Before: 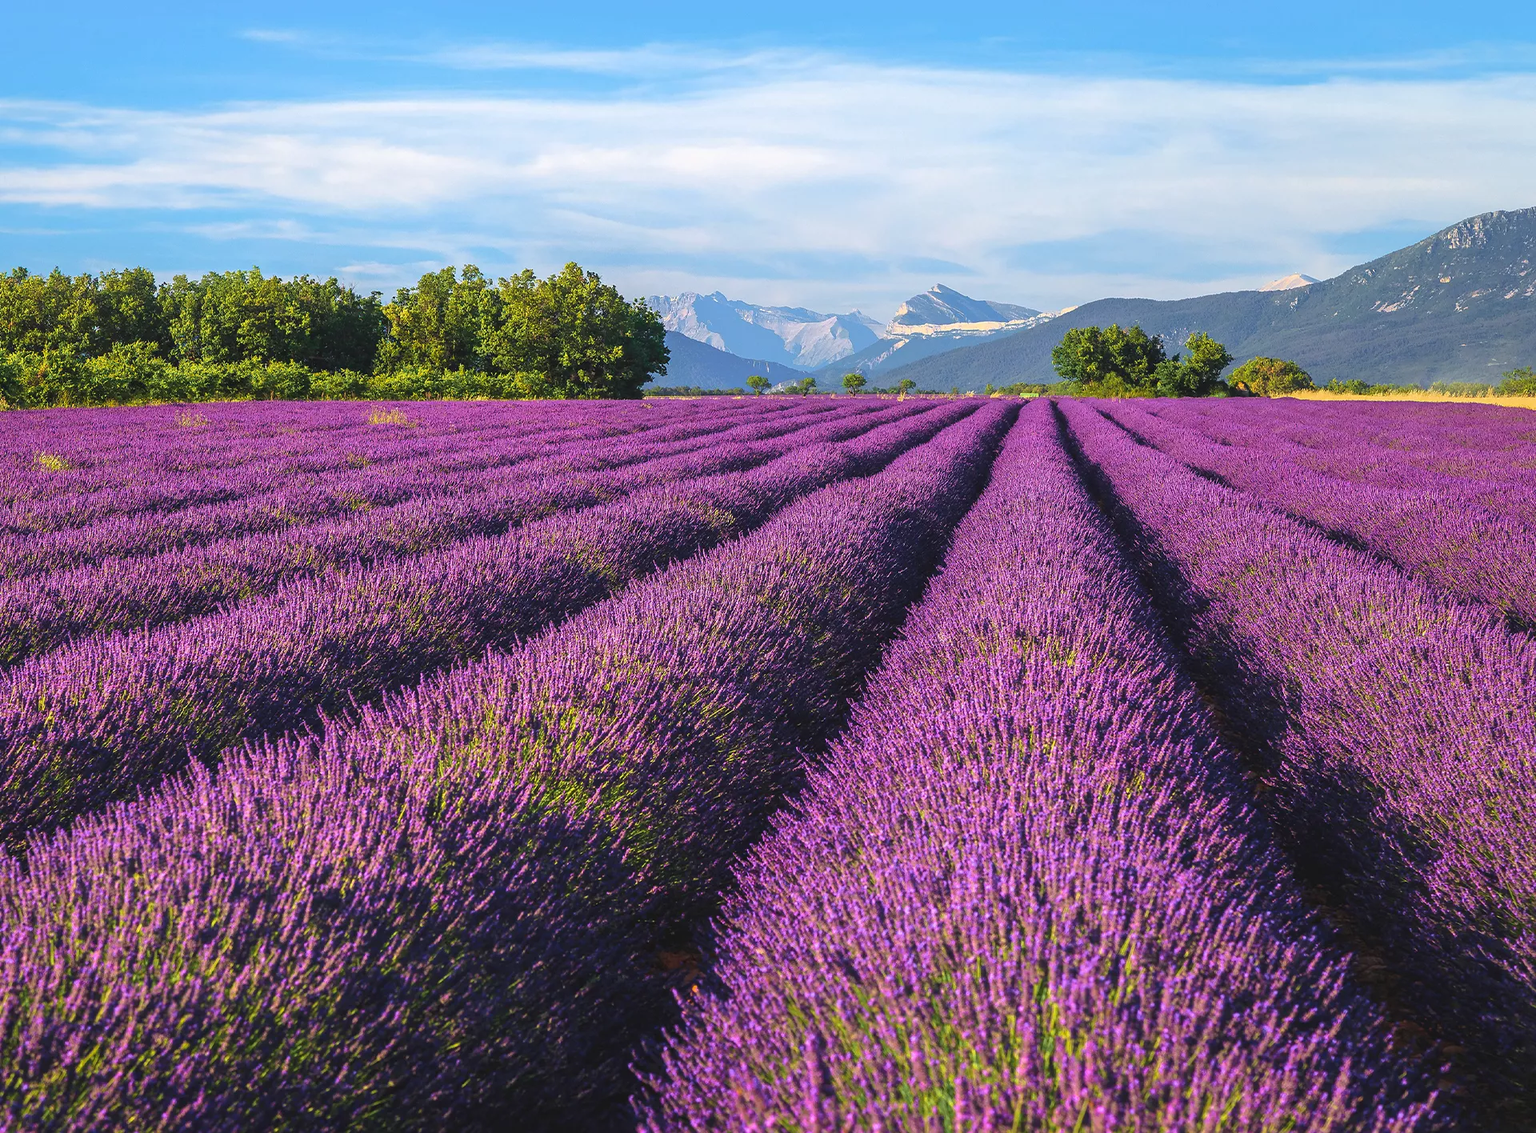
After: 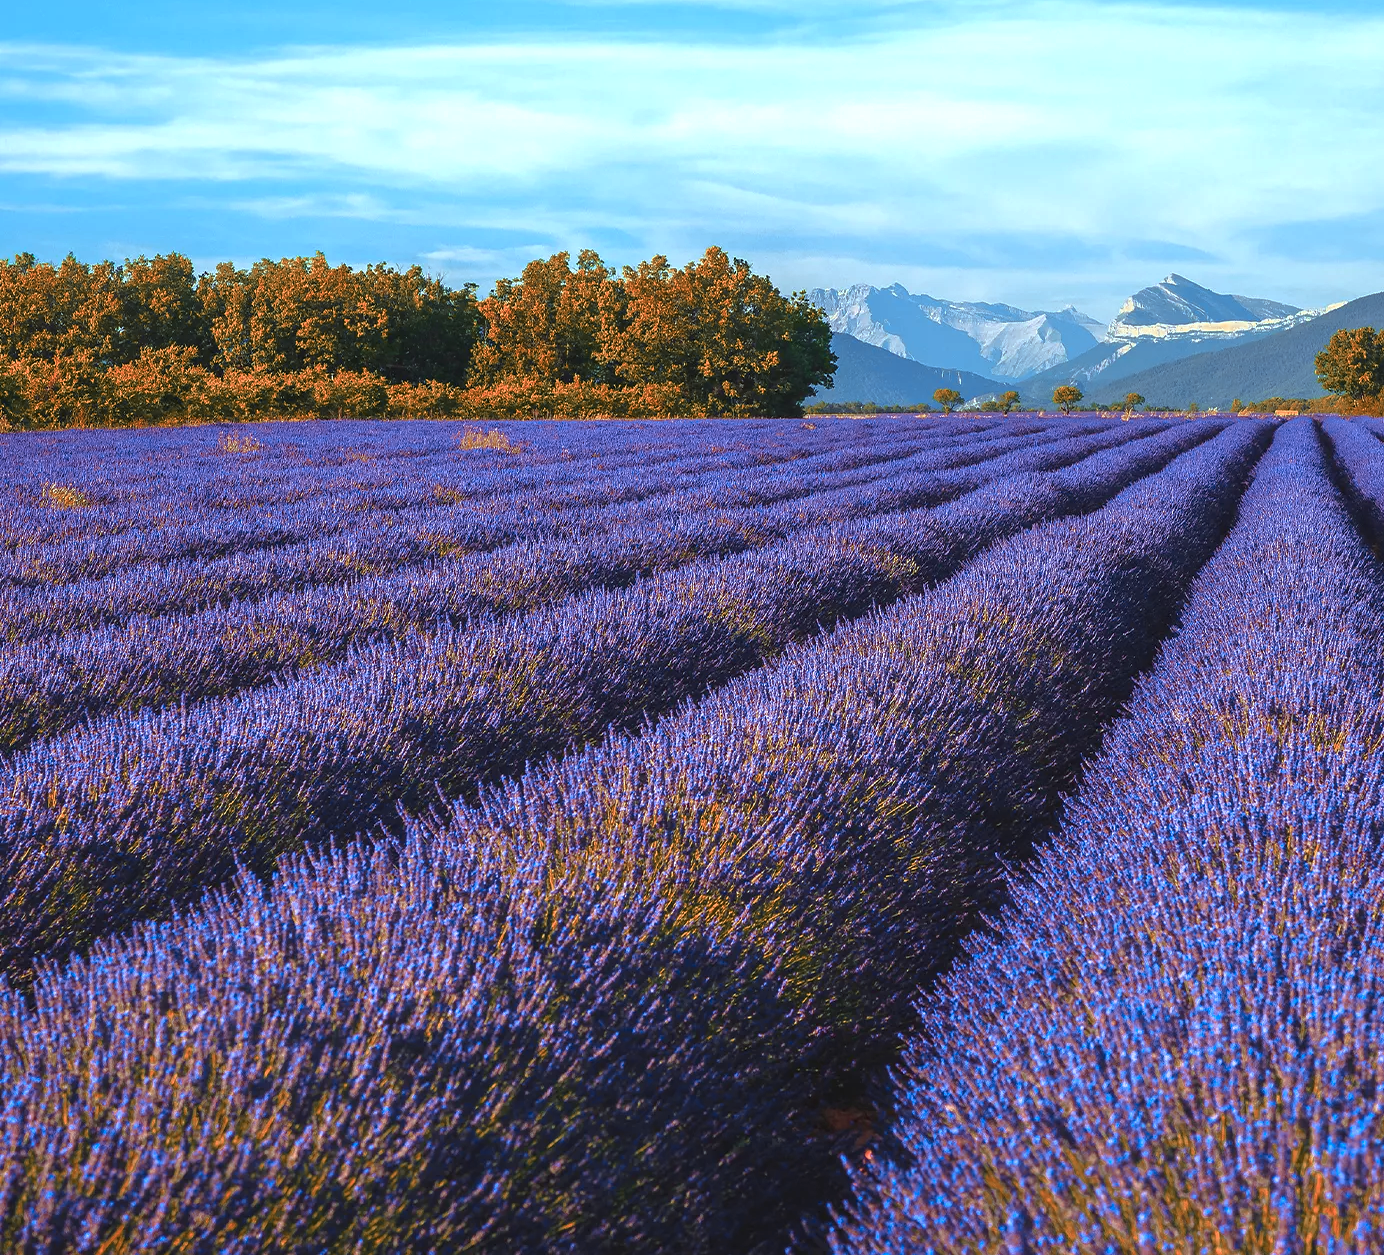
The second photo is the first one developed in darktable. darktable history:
crop: top 5.759%, right 27.905%, bottom 5.573%
tone equalizer: -8 EV -0.001 EV, -7 EV 0.001 EV, -6 EV -0.003 EV, -5 EV -0.008 EV, -4 EV -0.065 EV, -3 EV -0.211 EV, -2 EV -0.239 EV, -1 EV 0.085 EV, +0 EV 0.298 EV, edges refinement/feathering 500, mask exposure compensation -1.57 EV, preserve details no
color zones: curves: ch0 [(0.006, 0.385) (0.143, 0.563) (0.243, 0.321) (0.352, 0.464) (0.516, 0.456) (0.625, 0.5) (0.75, 0.5) (0.875, 0.5)]; ch1 [(0, 0.5) (0.134, 0.504) (0.246, 0.463) (0.421, 0.515) (0.5, 0.56) (0.625, 0.5) (0.75, 0.5) (0.875, 0.5)]; ch2 [(0, 0.5) (0.131, 0.426) (0.307, 0.289) (0.38, 0.188) (0.513, 0.216) (0.625, 0.548) (0.75, 0.468) (0.838, 0.396) (0.971, 0.311)]
color balance rgb: highlights gain › luminance 15.476%, highlights gain › chroma 3.873%, highlights gain › hue 210.31°, perceptual saturation grading › global saturation 0.207%
